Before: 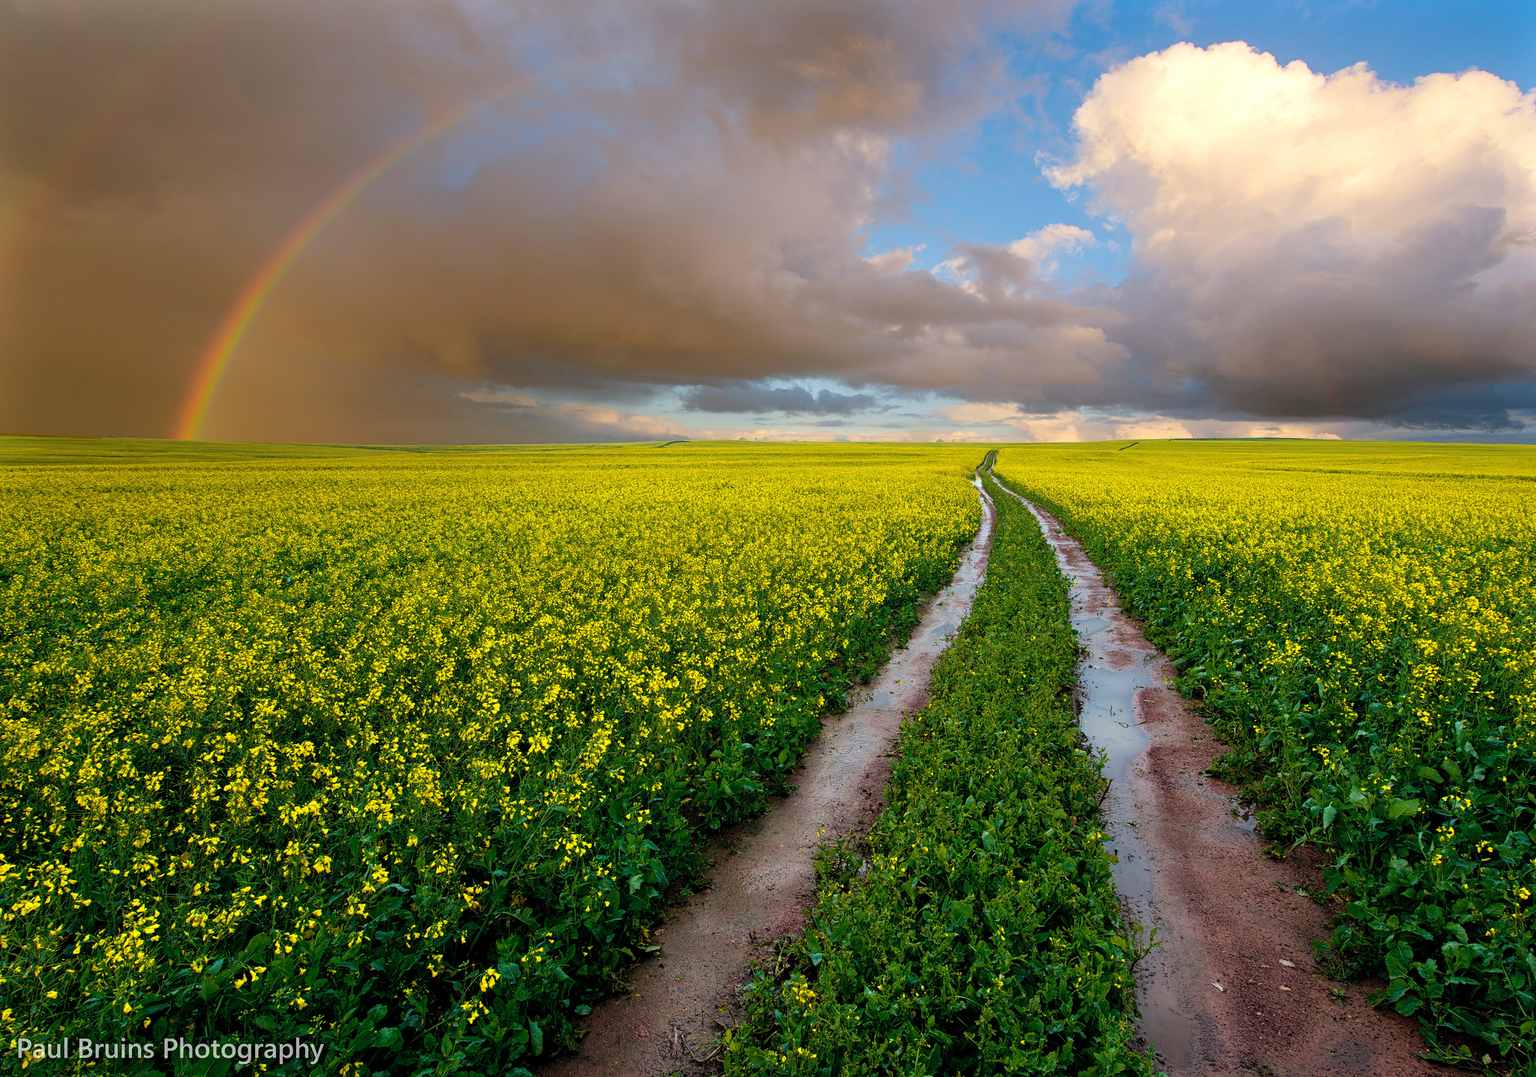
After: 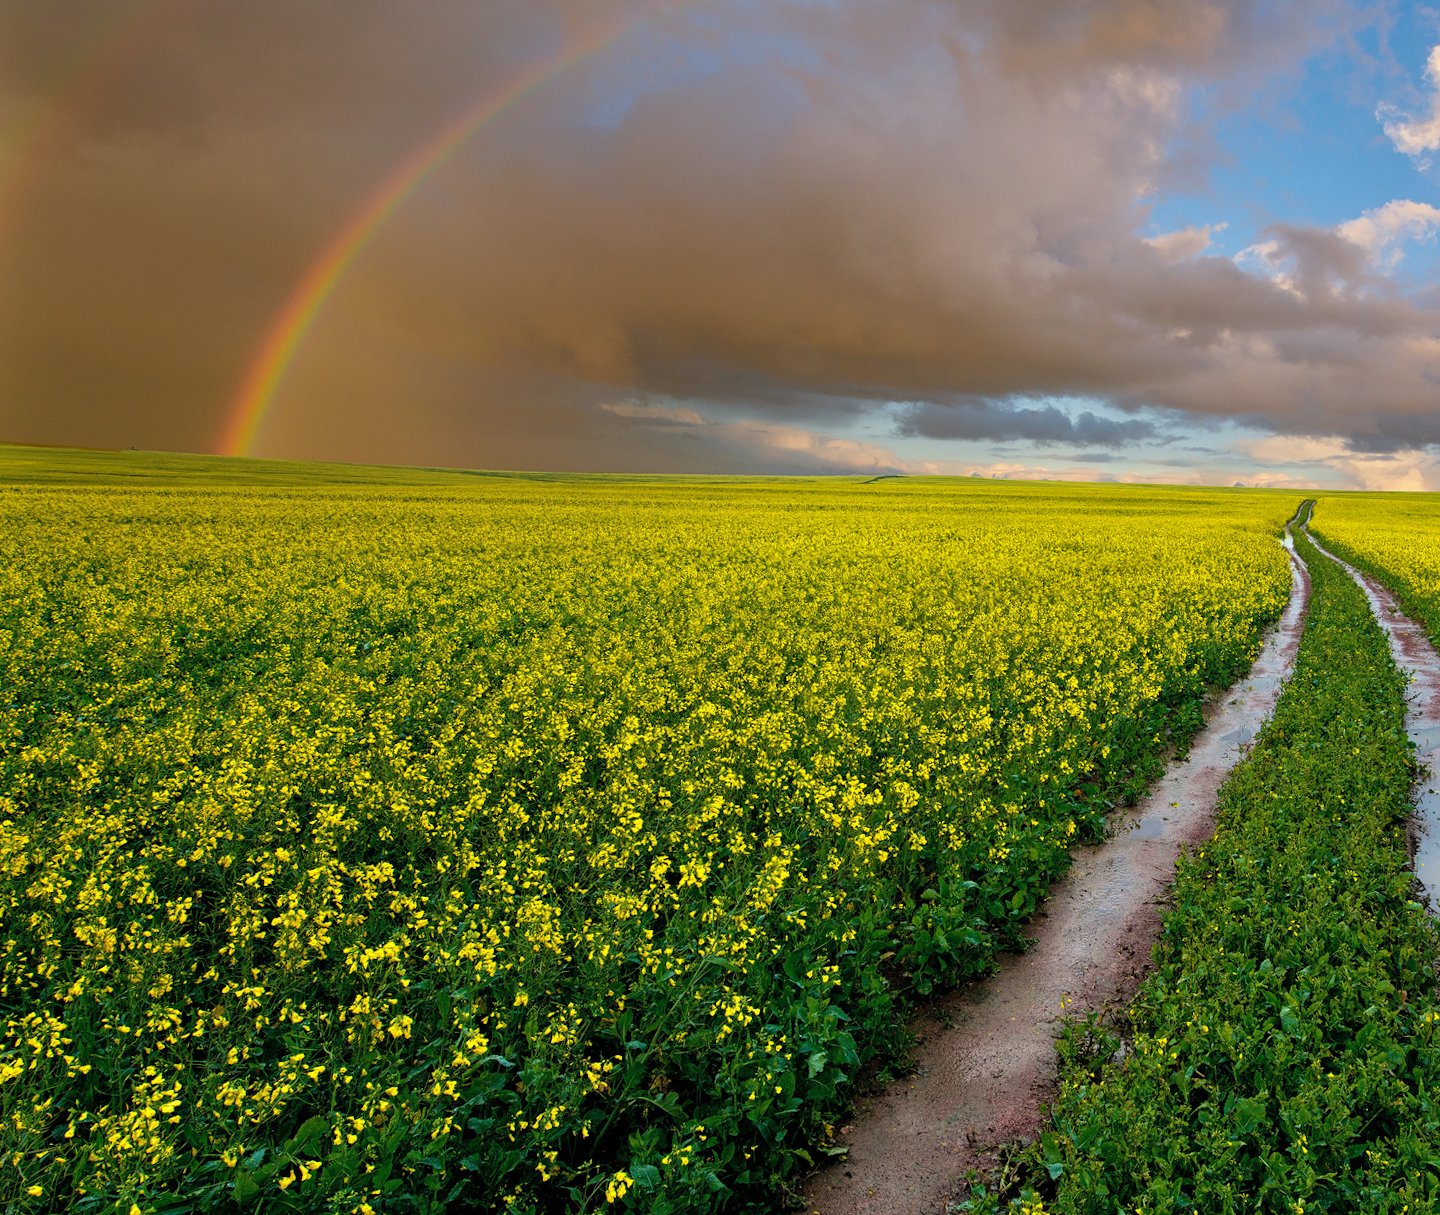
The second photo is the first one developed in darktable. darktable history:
shadows and highlights: shadows 22.7, highlights -48.71, soften with gaussian
crop: top 5.803%, right 27.864%, bottom 5.804%
rotate and perspective: rotation 1.57°, crop left 0.018, crop right 0.982, crop top 0.039, crop bottom 0.961
